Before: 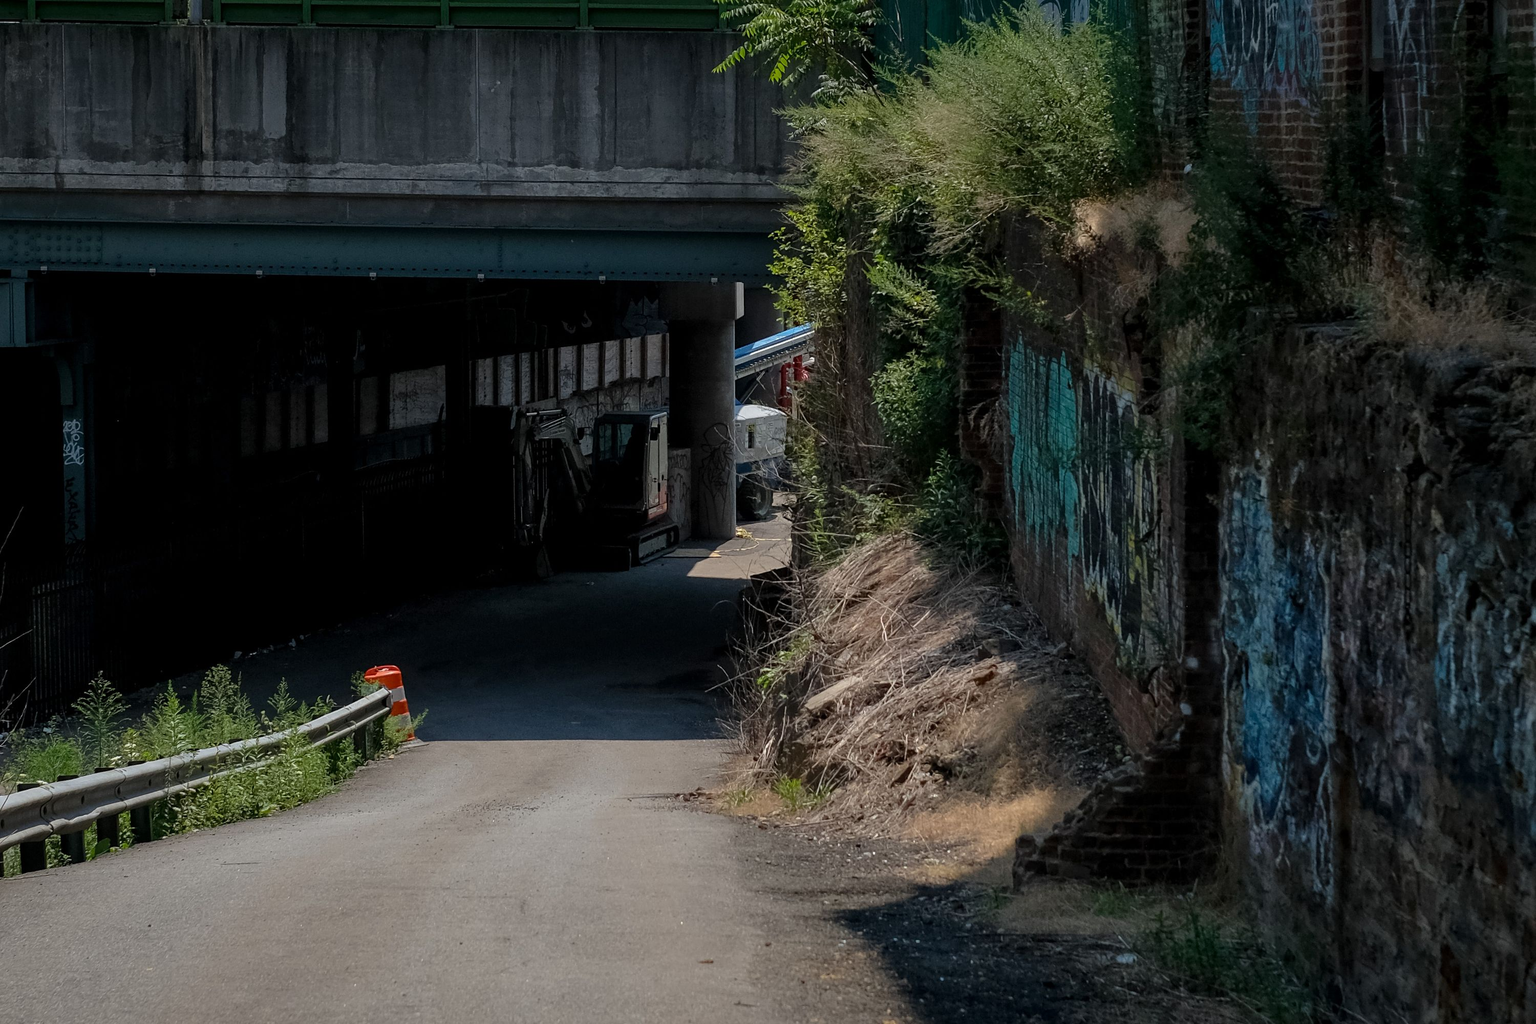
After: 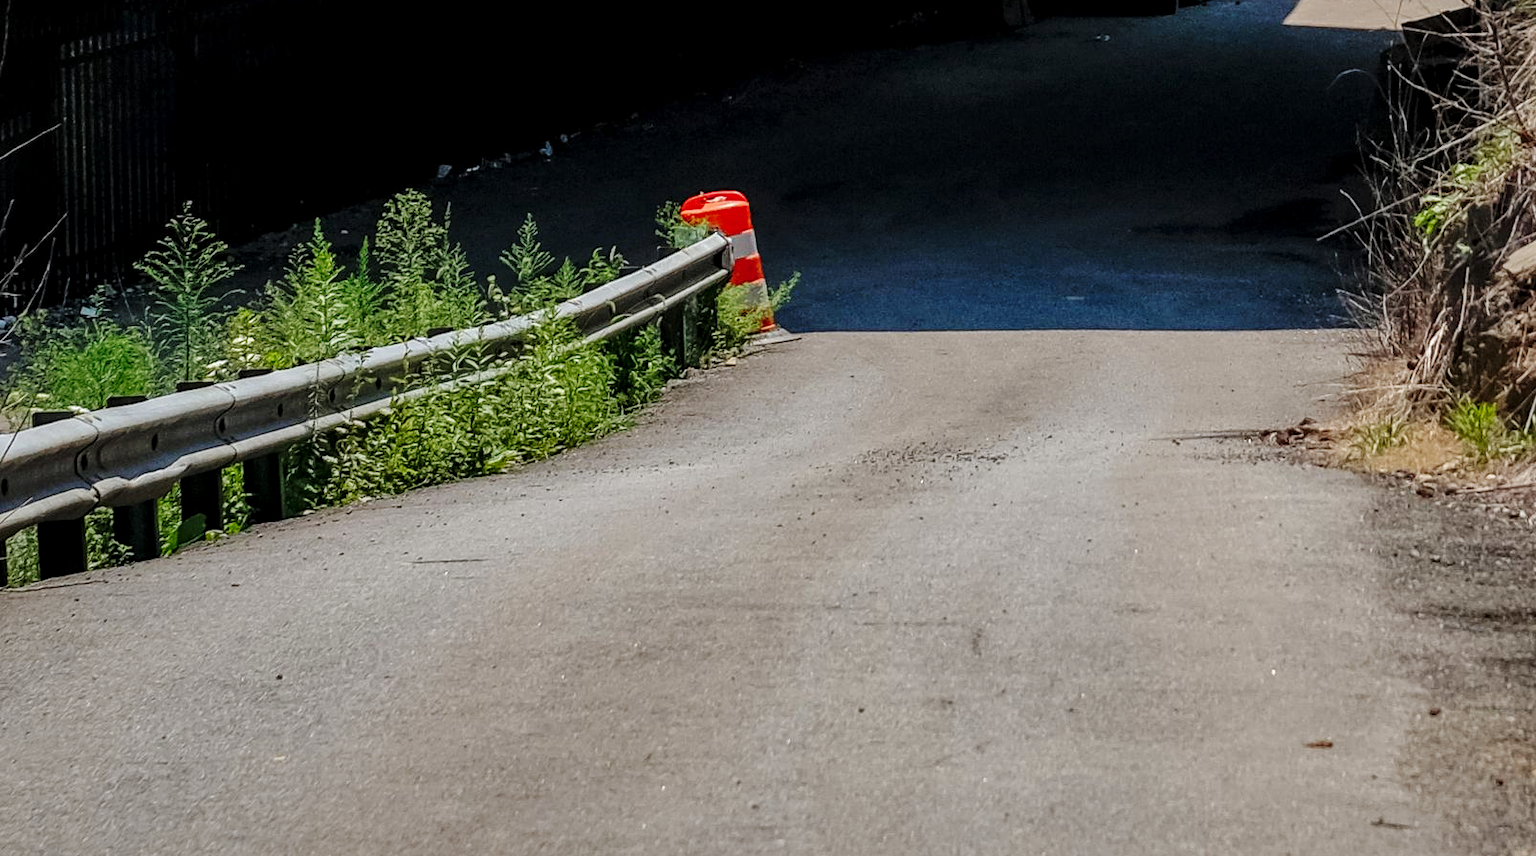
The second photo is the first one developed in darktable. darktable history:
base curve: curves: ch0 [(0, 0) (0.036, 0.025) (0.121, 0.166) (0.206, 0.329) (0.605, 0.79) (1, 1)], preserve colors none
shadows and highlights: on, module defaults
local contrast: detail 130%
crop and rotate: top 55.015%, right 46.451%, bottom 0.147%
